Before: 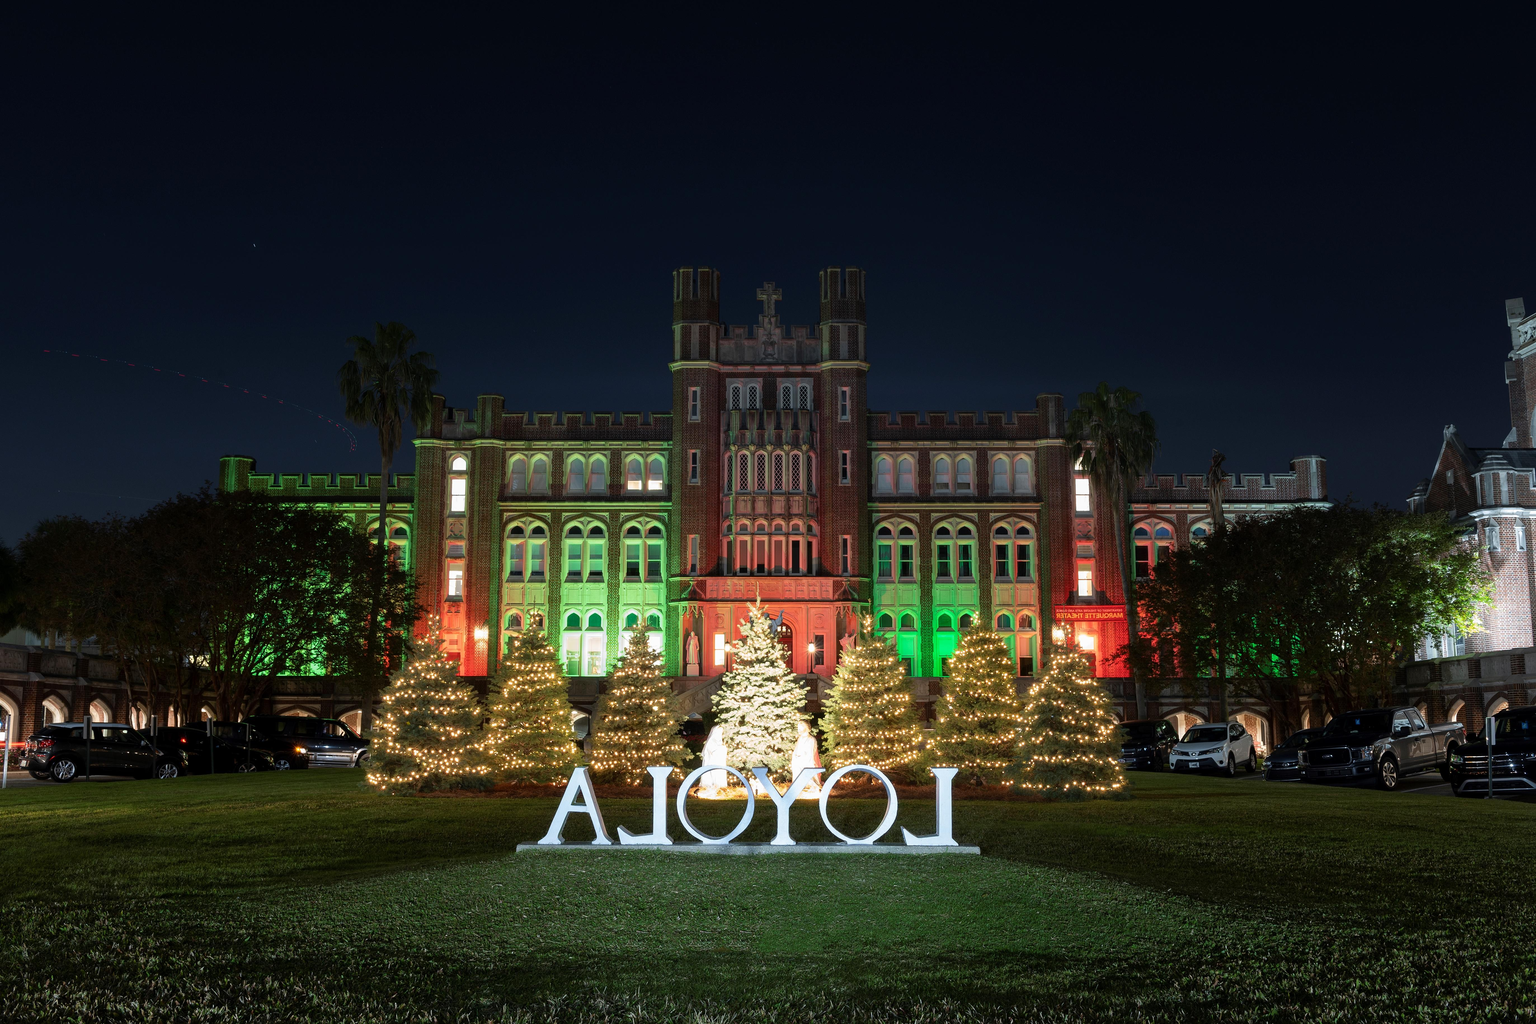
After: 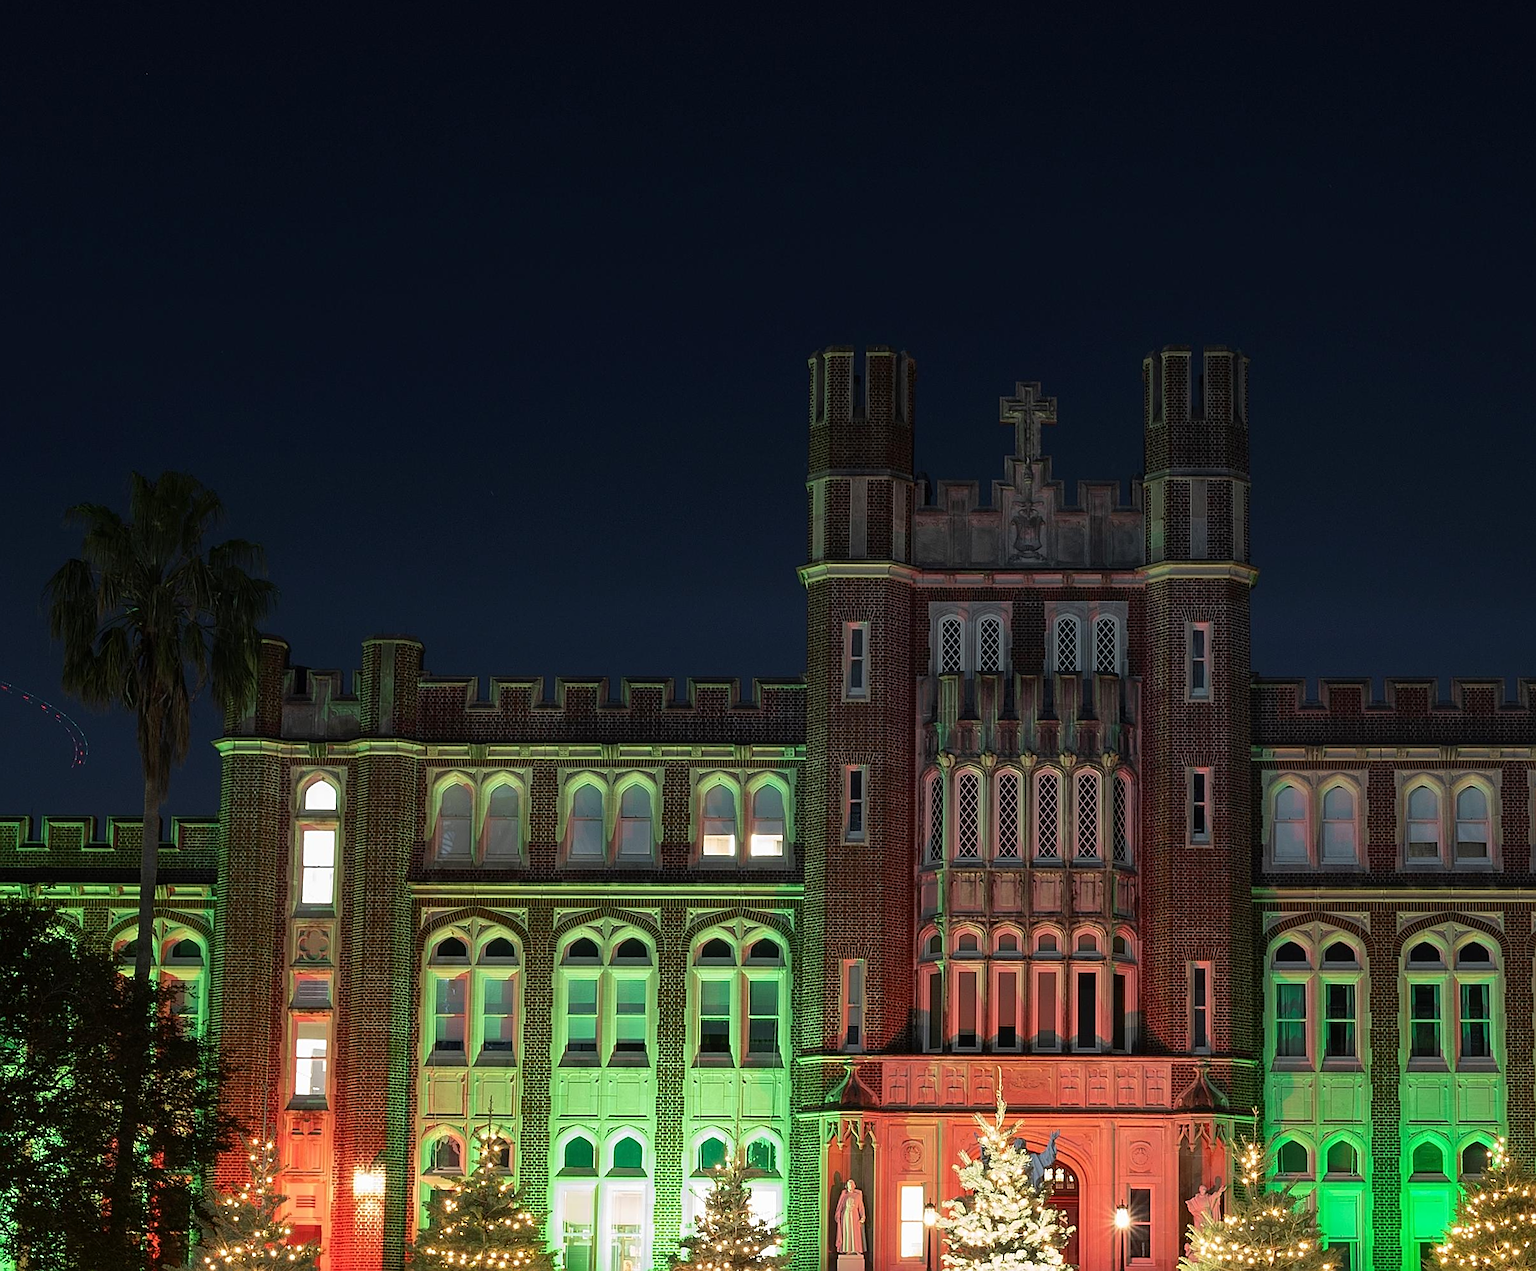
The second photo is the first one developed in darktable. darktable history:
sharpen: on, module defaults
crop: left 20.248%, top 10.86%, right 35.675%, bottom 34.321%
rotate and perspective: rotation 0.192°, lens shift (horizontal) -0.015, crop left 0.005, crop right 0.996, crop top 0.006, crop bottom 0.99
